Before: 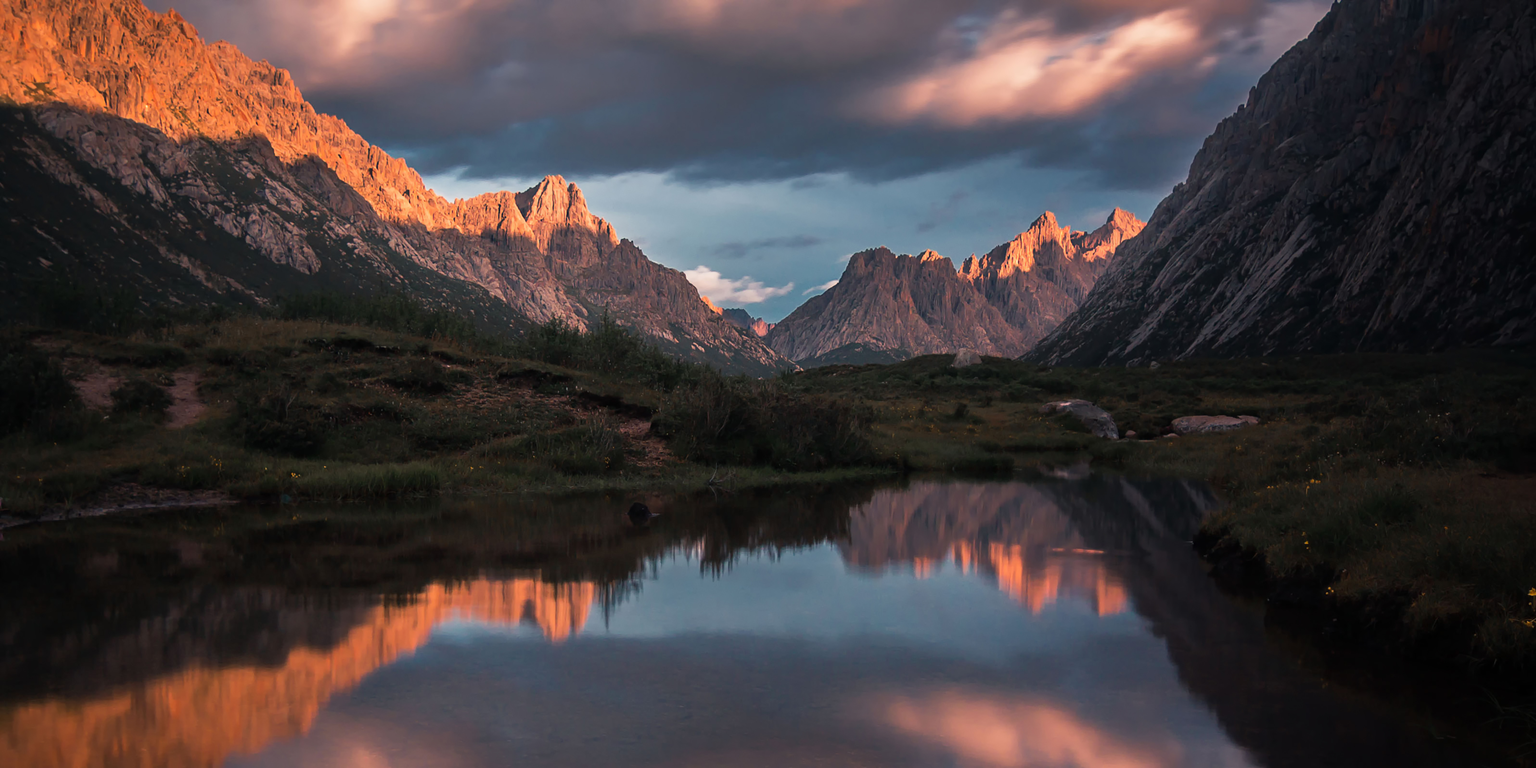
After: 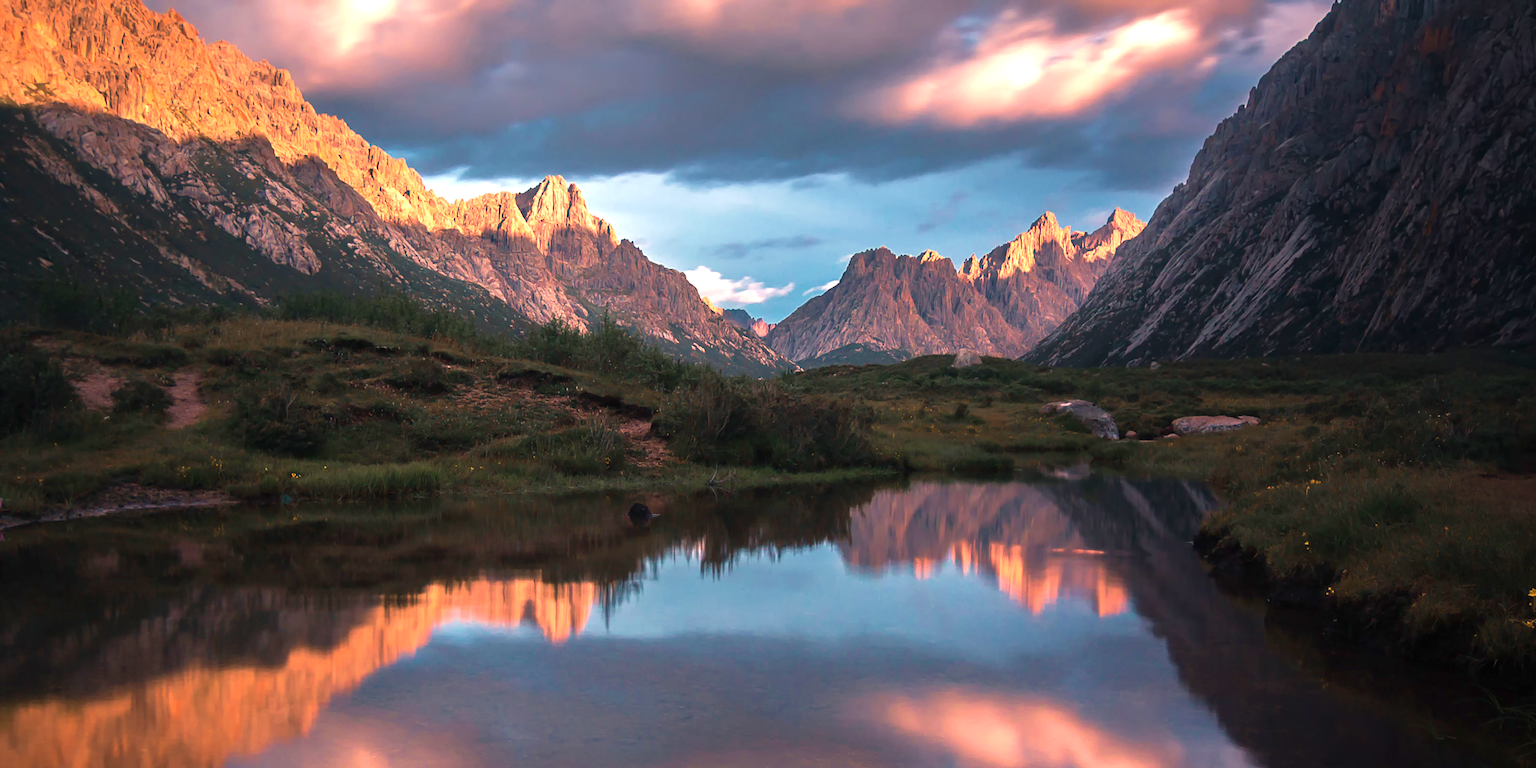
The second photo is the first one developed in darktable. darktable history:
exposure: black level correction 0, exposure 1 EV, compensate exposure bias true, compensate highlight preservation false
velvia: strength 36.57%
